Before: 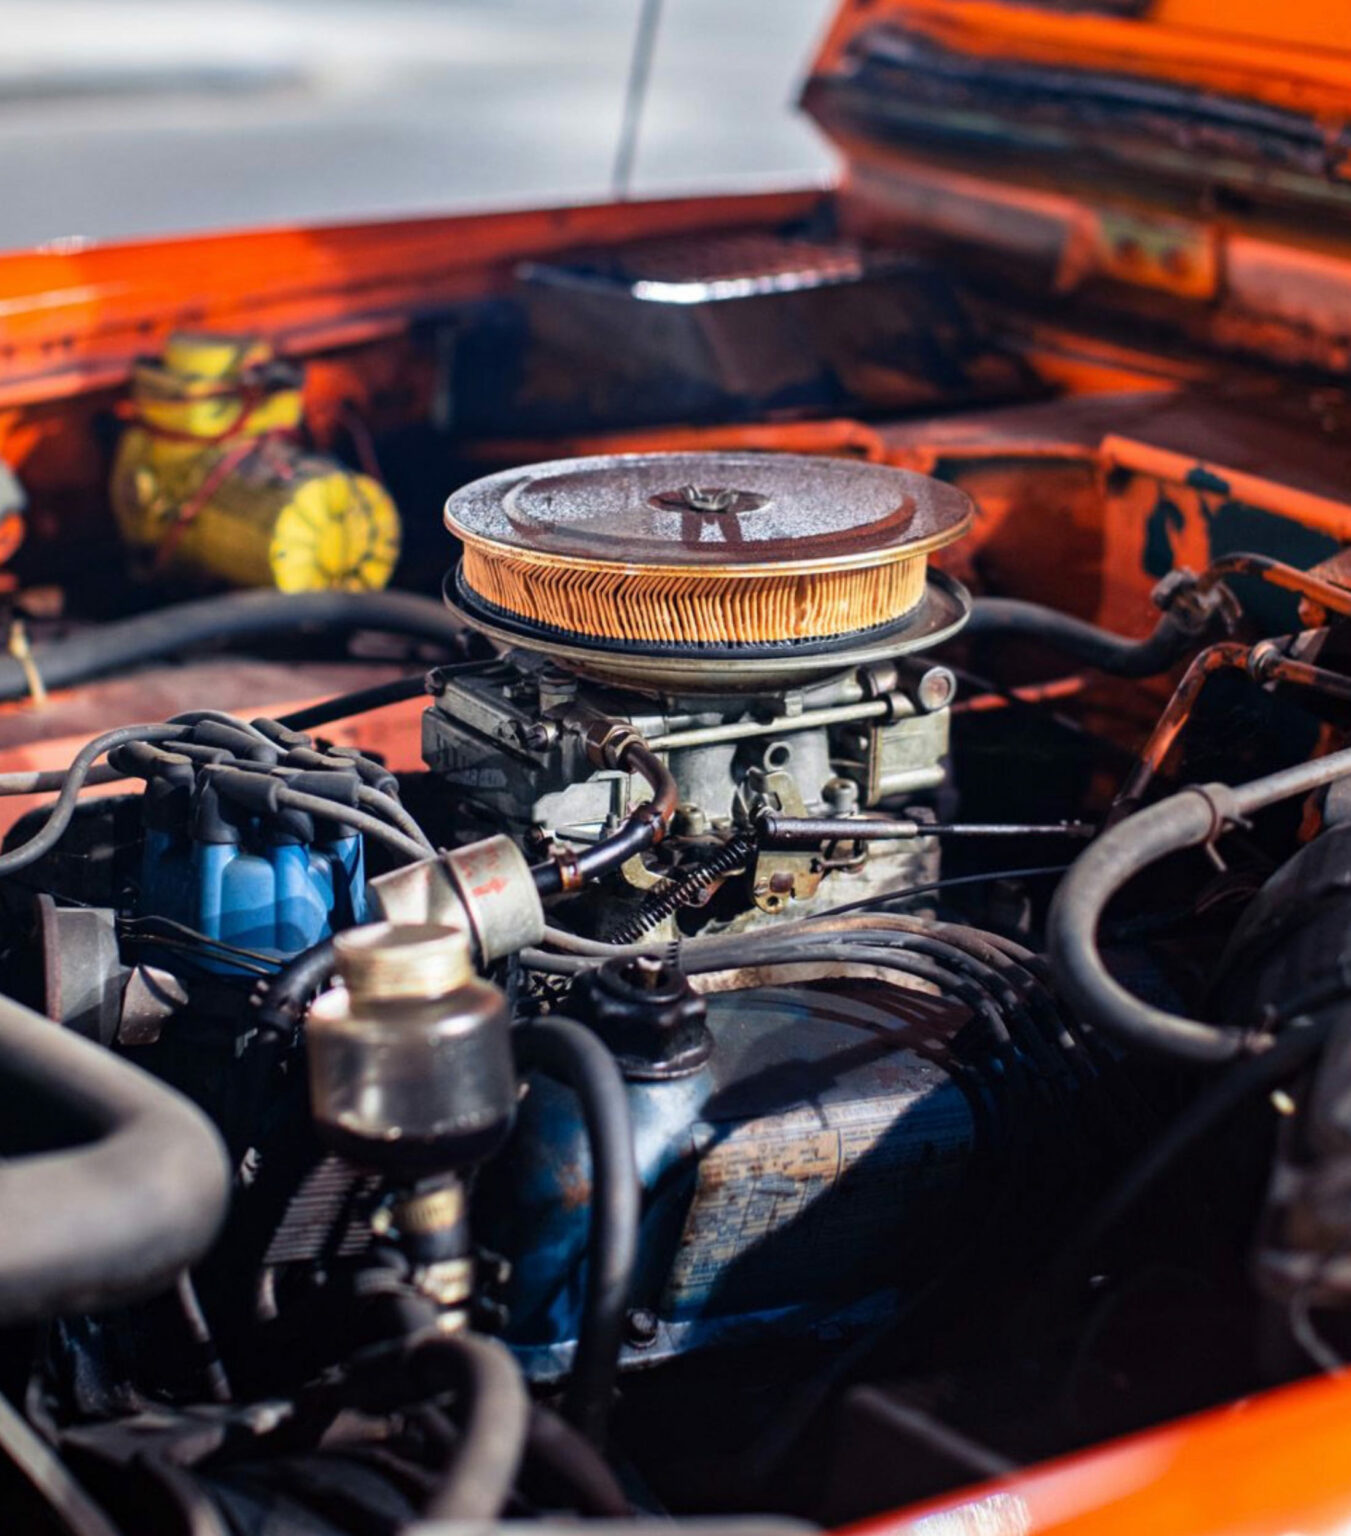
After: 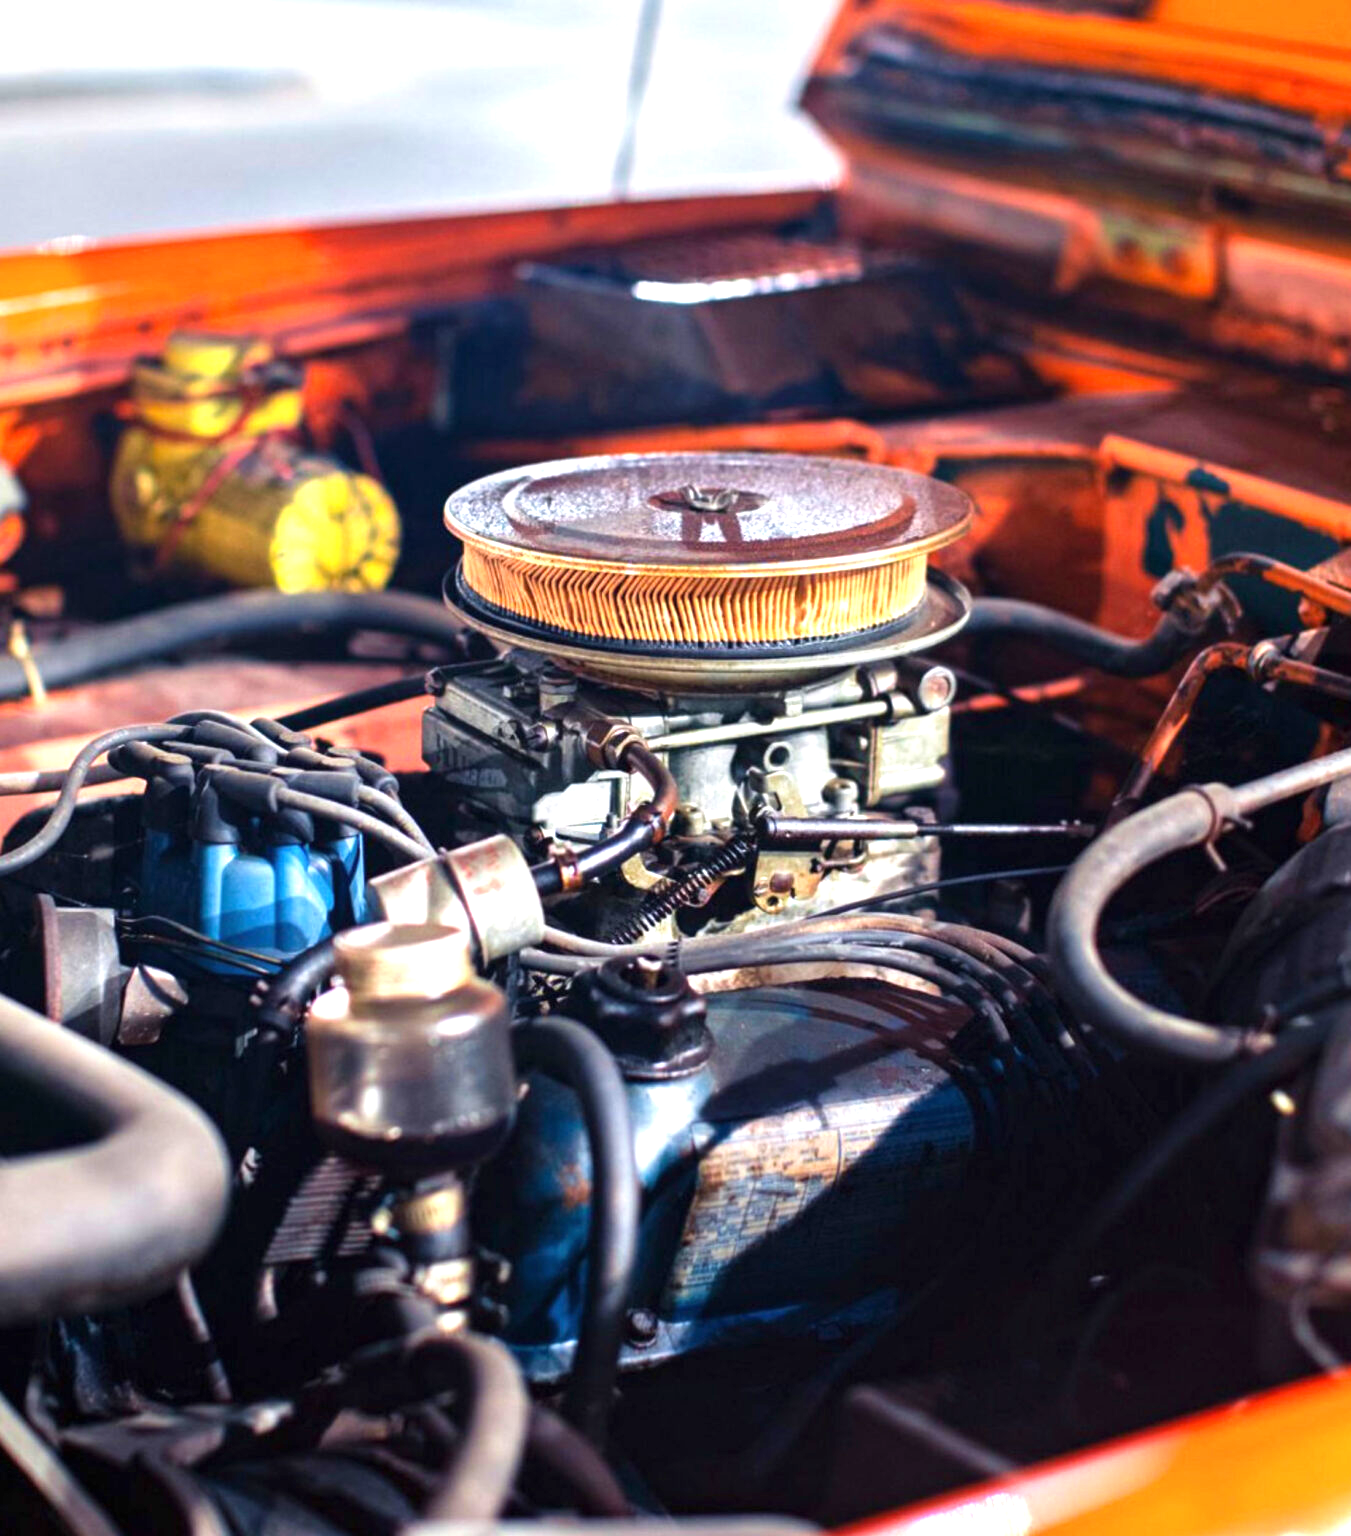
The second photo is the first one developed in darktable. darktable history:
exposure: black level correction 0, exposure 0.9 EV, compensate highlight preservation false
velvia: on, module defaults
